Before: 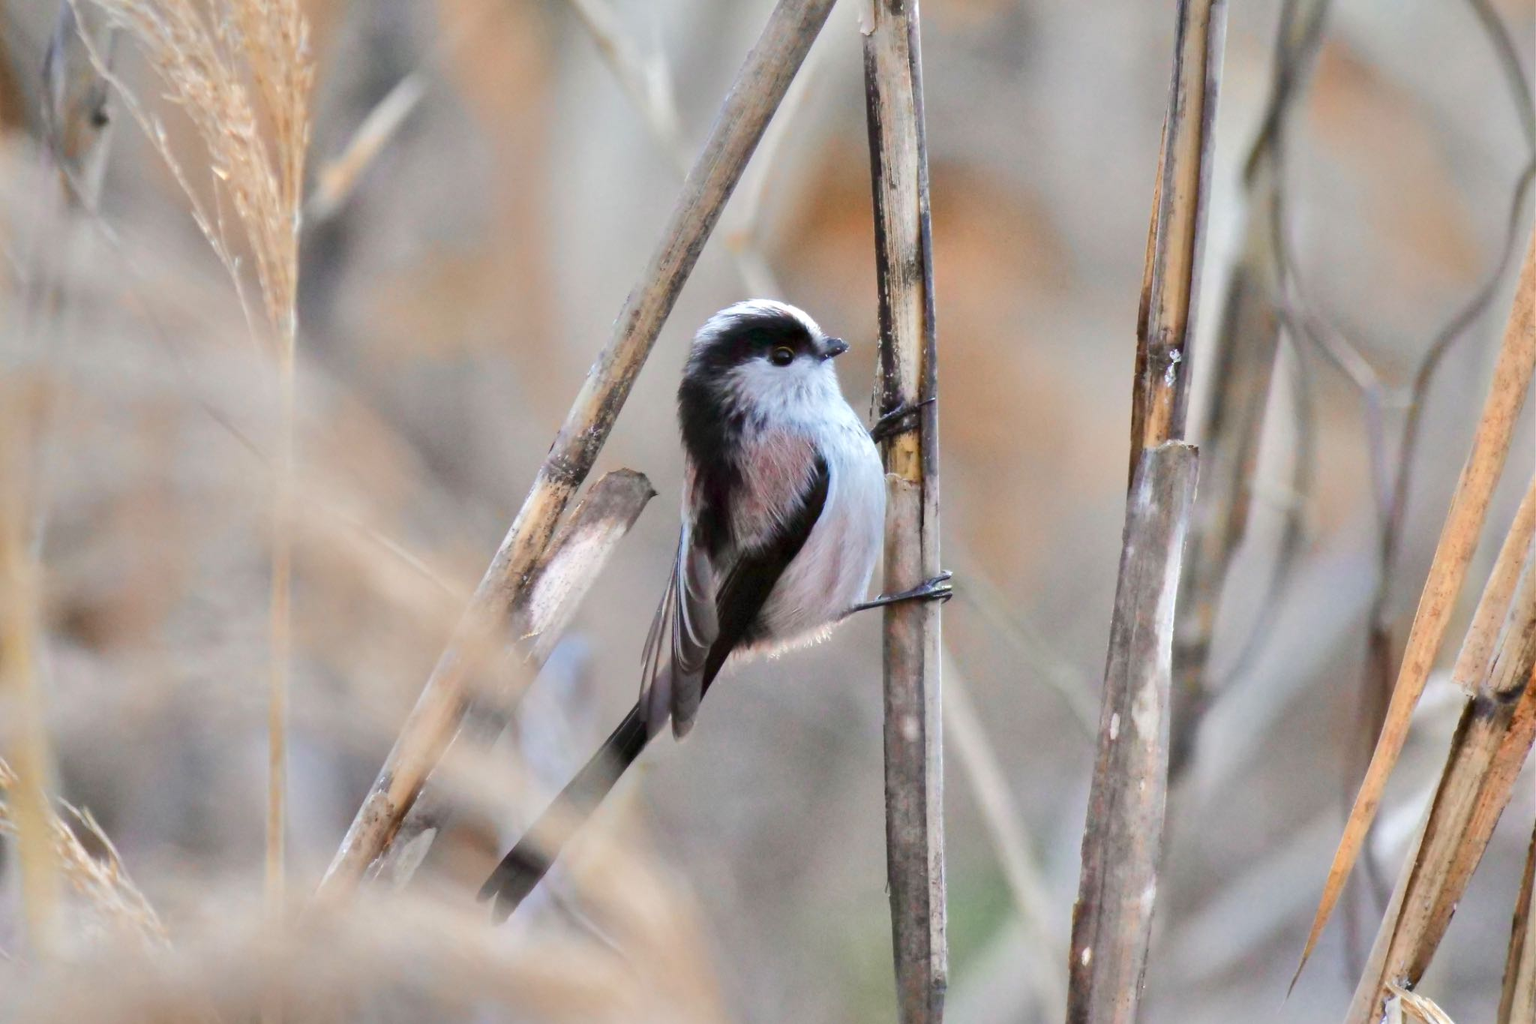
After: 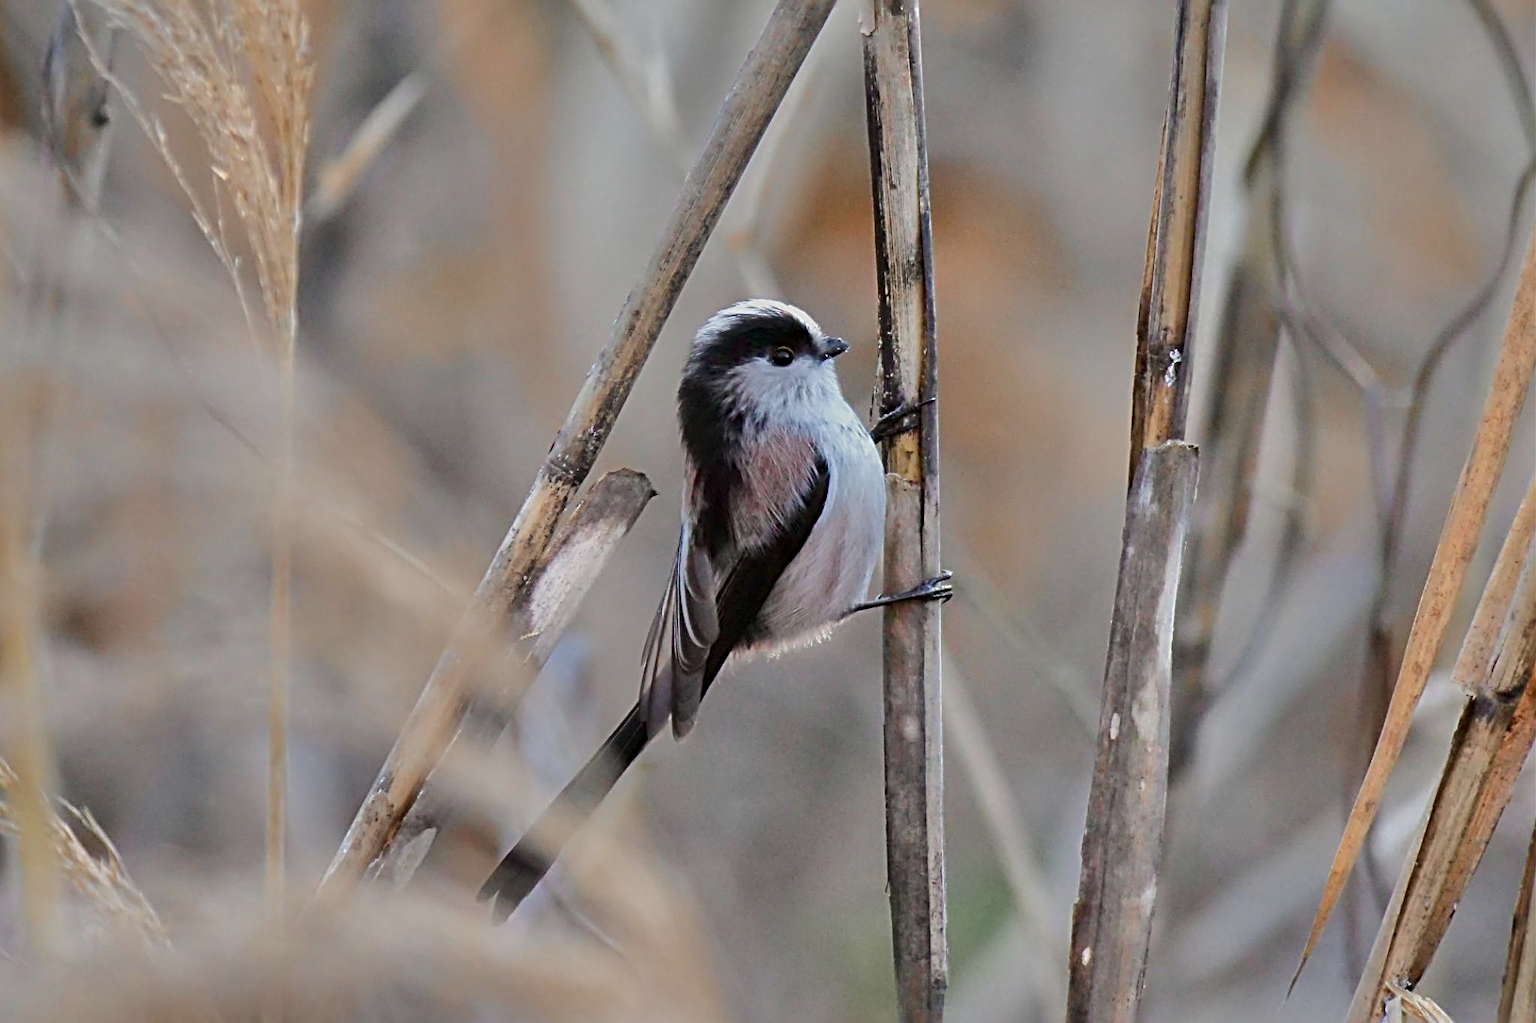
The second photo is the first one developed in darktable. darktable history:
sharpen: radius 3.69, amount 0.928
exposure: exposure -0.582 EV, compensate highlight preservation false
